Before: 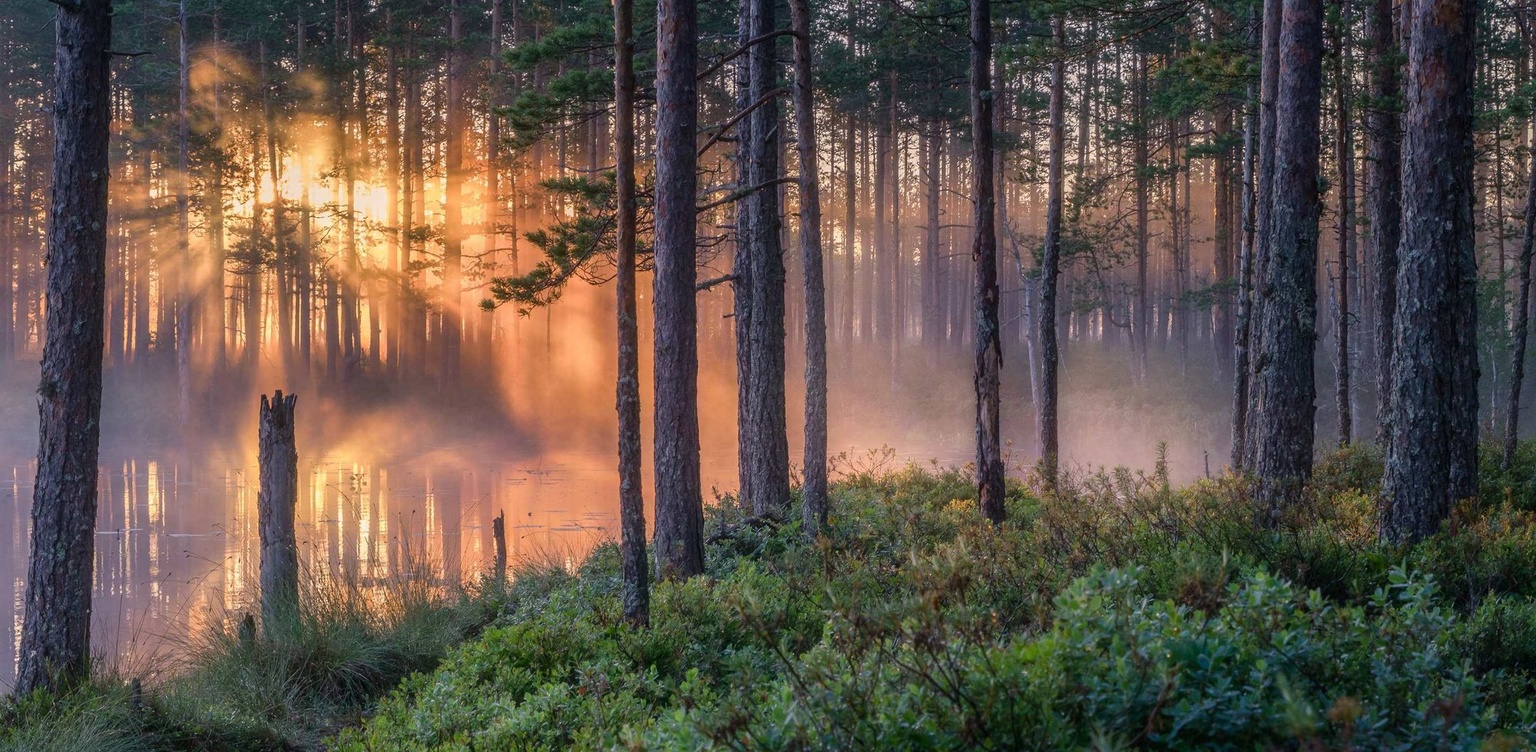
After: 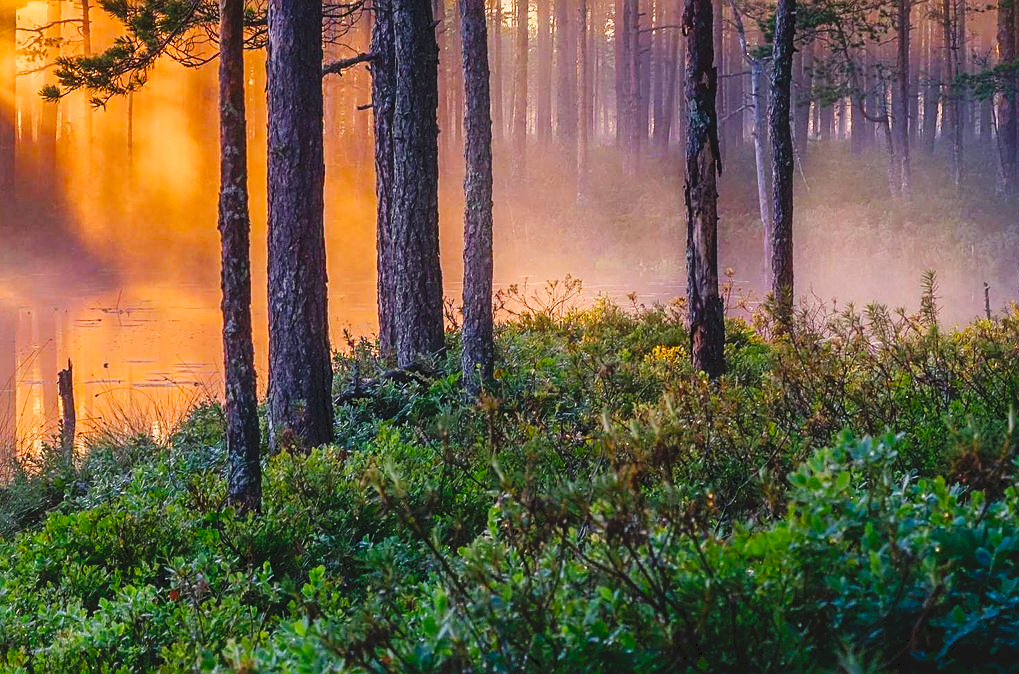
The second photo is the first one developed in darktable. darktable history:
sharpen: on, module defaults
crop and rotate: left 29.237%, top 31.152%, right 19.807%
color balance rgb: perceptual saturation grading › global saturation 25%, global vibrance 20%
tone curve: curves: ch0 [(0, 0) (0.003, 0.077) (0.011, 0.078) (0.025, 0.078) (0.044, 0.08) (0.069, 0.088) (0.1, 0.102) (0.136, 0.12) (0.177, 0.148) (0.224, 0.191) (0.277, 0.261) (0.335, 0.335) (0.399, 0.419) (0.468, 0.522) (0.543, 0.611) (0.623, 0.702) (0.709, 0.779) (0.801, 0.855) (0.898, 0.918) (1, 1)], preserve colors none
